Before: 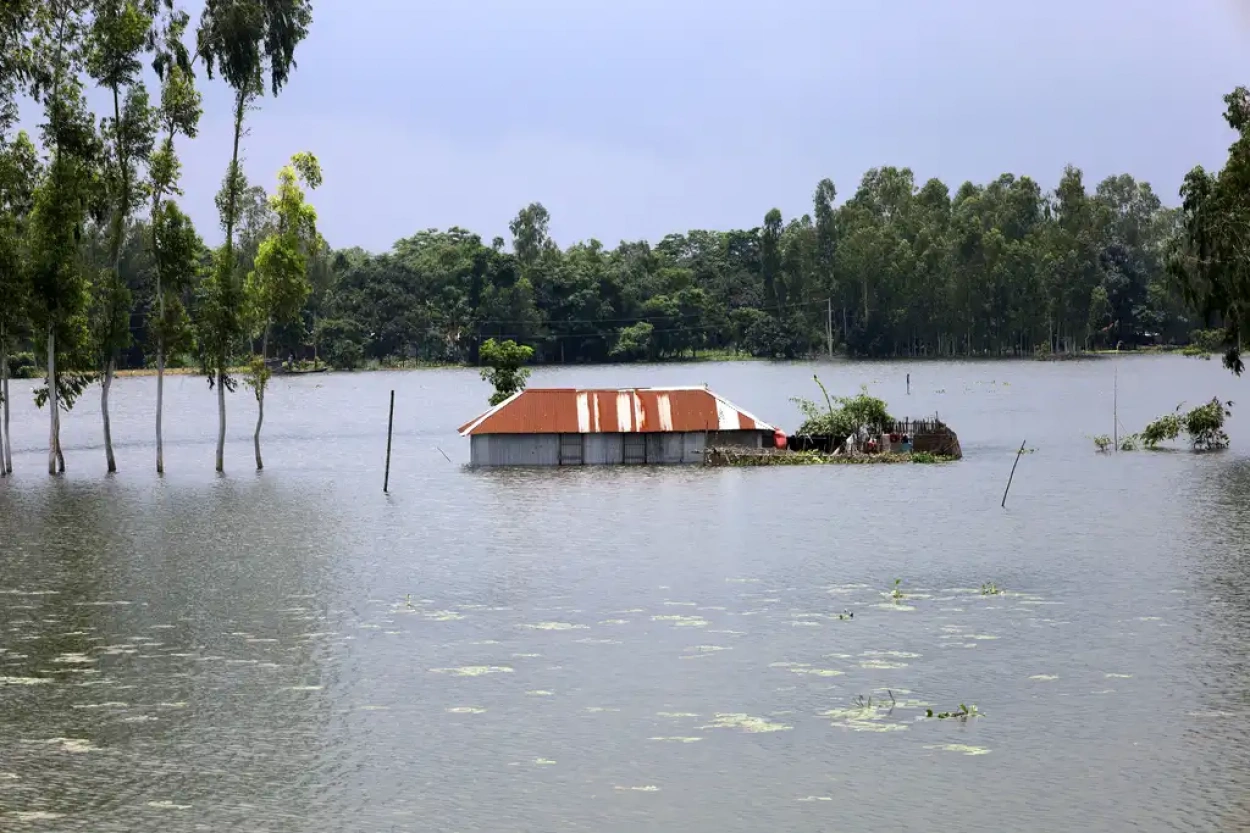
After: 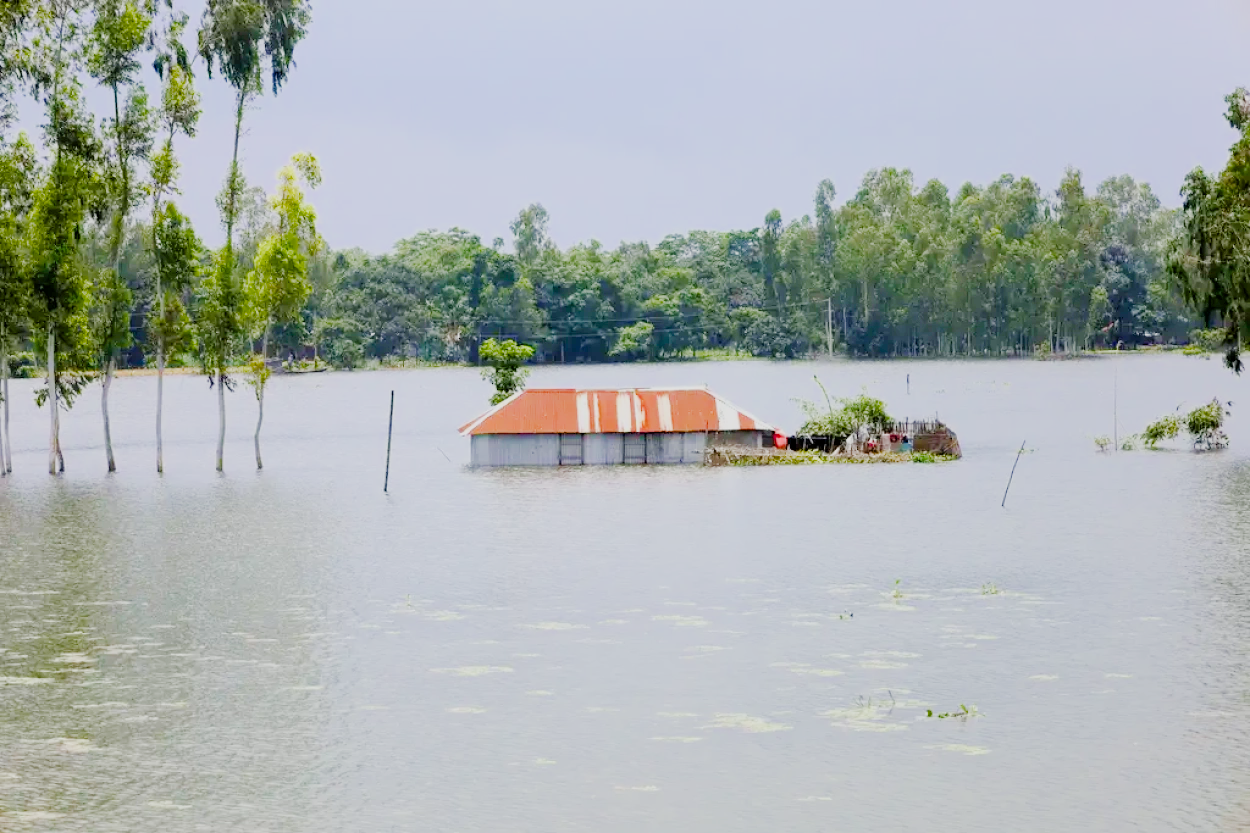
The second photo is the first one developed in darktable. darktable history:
color balance rgb: perceptual saturation grading › global saturation 20%, perceptual saturation grading › highlights -14.264%, perceptual saturation grading › shadows 49.555%, global vibrance 20%
filmic rgb: middle gray luminance 2.74%, black relative exposure -9.93 EV, white relative exposure 6.98 EV, dynamic range scaling 10.37%, target black luminance 0%, hardness 3.17, latitude 43.6%, contrast 0.672, highlights saturation mix 6.48%, shadows ↔ highlights balance 13.84%, iterations of high-quality reconstruction 0
exposure: black level correction 0, exposure 1.105 EV, compensate exposure bias true, compensate highlight preservation false
tone curve: curves: ch0 [(0, 0) (0.526, 0.642) (1, 1)], preserve colors none
